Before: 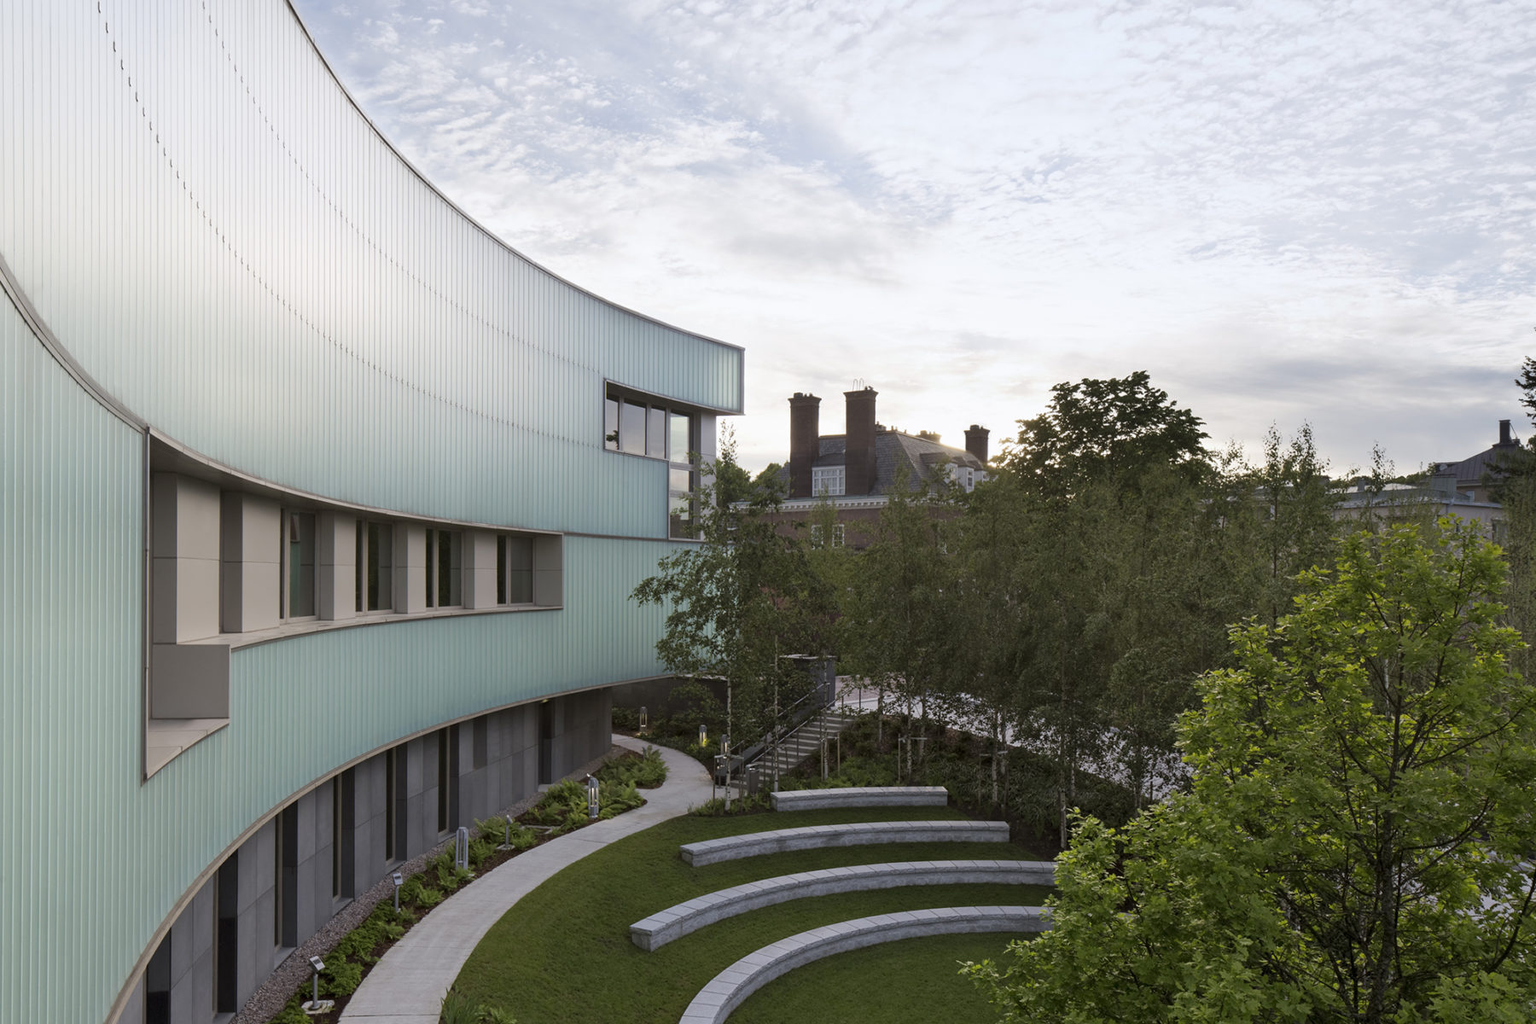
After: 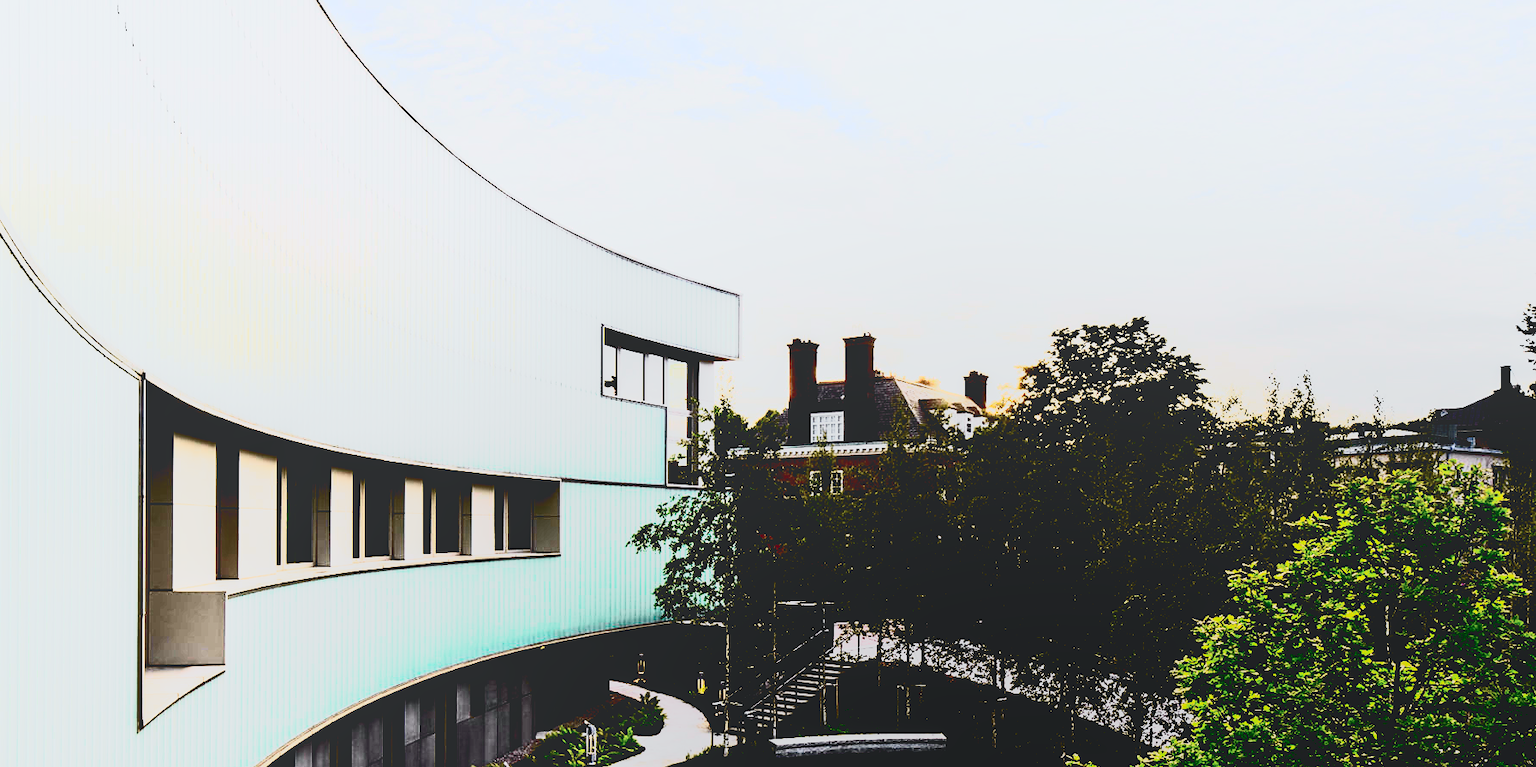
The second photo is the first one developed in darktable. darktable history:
local contrast: highlights 69%, shadows 67%, detail 84%, midtone range 0.331
sharpen: amount 0.204
base curve: curves: ch0 [(0.065, 0.026) (0.236, 0.358) (0.53, 0.546) (0.777, 0.841) (0.924, 0.992)], preserve colors none
crop: left 0.287%, top 5.479%, bottom 19.776%
tone curve: curves: ch0 [(0, 0.026) (0.058, 0.036) (0.246, 0.214) (0.437, 0.498) (0.55, 0.644) (0.657, 0.767) (0.822, 0.9) (1, 0.961)]; ch1 [(0, 0) (0.346, 0.307) (0.408, 0.369) (0.453, 0.457) (0.476, 0.489) (0.502, 0.498) (0.521, 0.515) (0.537, 0.531) (0.612, 0.641) (0.676, 0.728) (1, 1)]; ch2 [(0, 0) (0.346, 0.34) (0.434, 0.46) (0.485, 0.494) (0.5, 0.494) (0.511, 0.508) (0.537, 0.564) (0.579, 0.599) (0.663, 0.67) (1, 1)], color space Lab, independent channels, preserve colors none
shadows and highlights: shadows 12.37, white point adjustment 1.3, soften with gaussian
contrast brightness saturation: contrast 0.638, brightness 0.328, saturation 0.149
